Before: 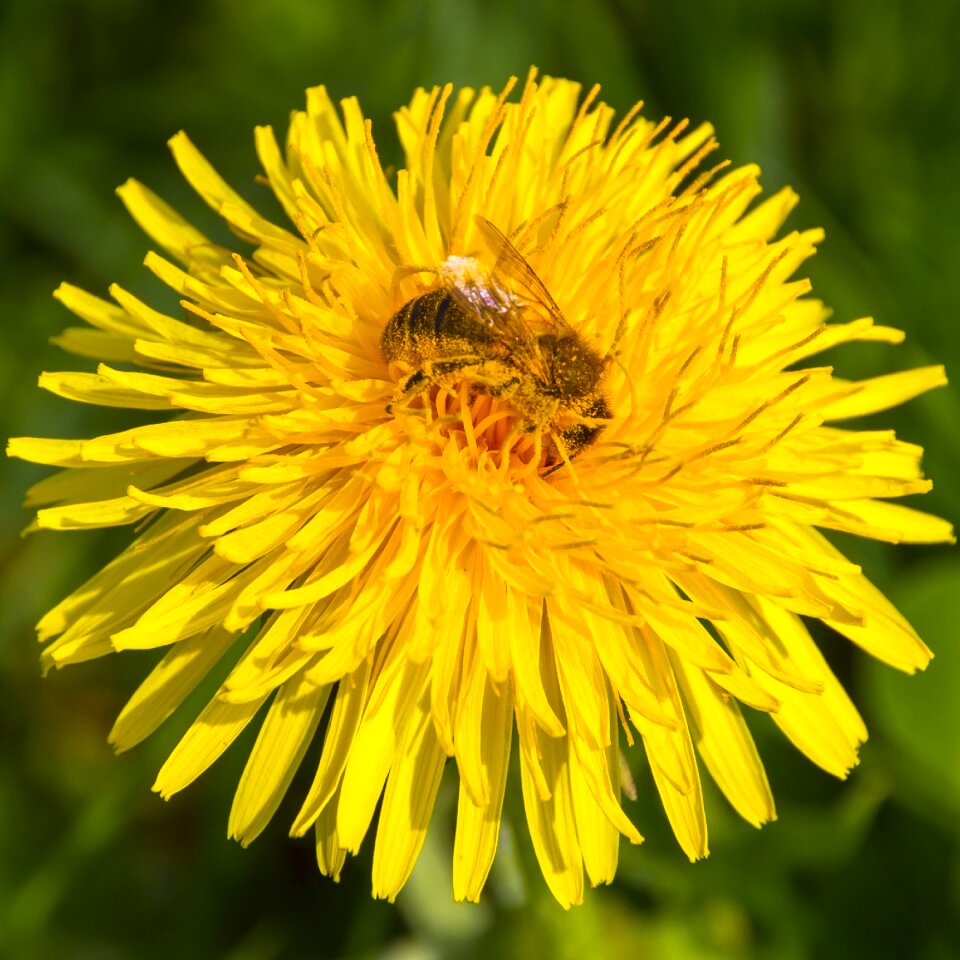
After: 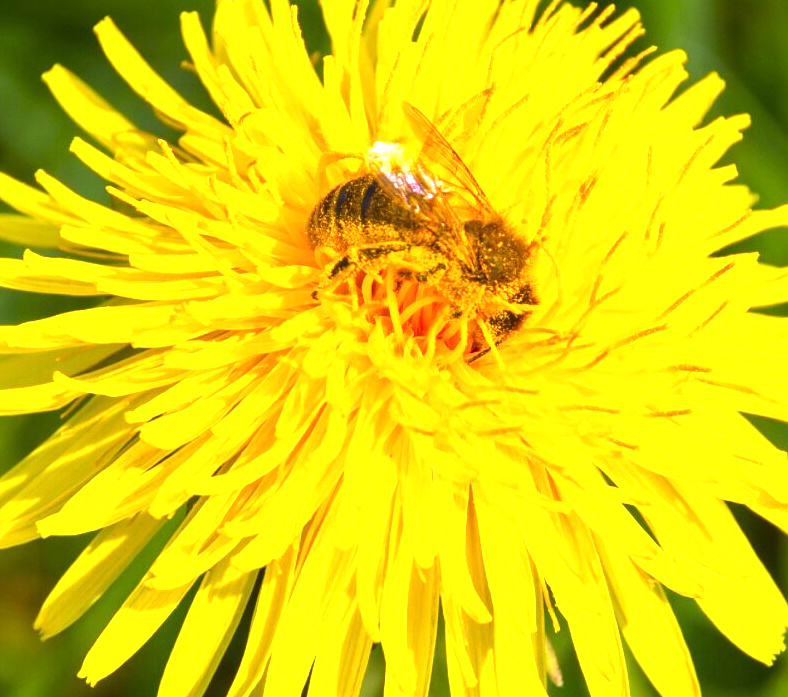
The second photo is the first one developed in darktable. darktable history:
color correction: highlights a* -0.68, highlights b* -9.4
crop: left 7.744%, top 11.907%, right 10.116%, bottom 15.474%
exposure: black level correction 0, exposure 1.015 EV, compensate highlight preservation false
contrast brightness saturation: saturation 0.096
